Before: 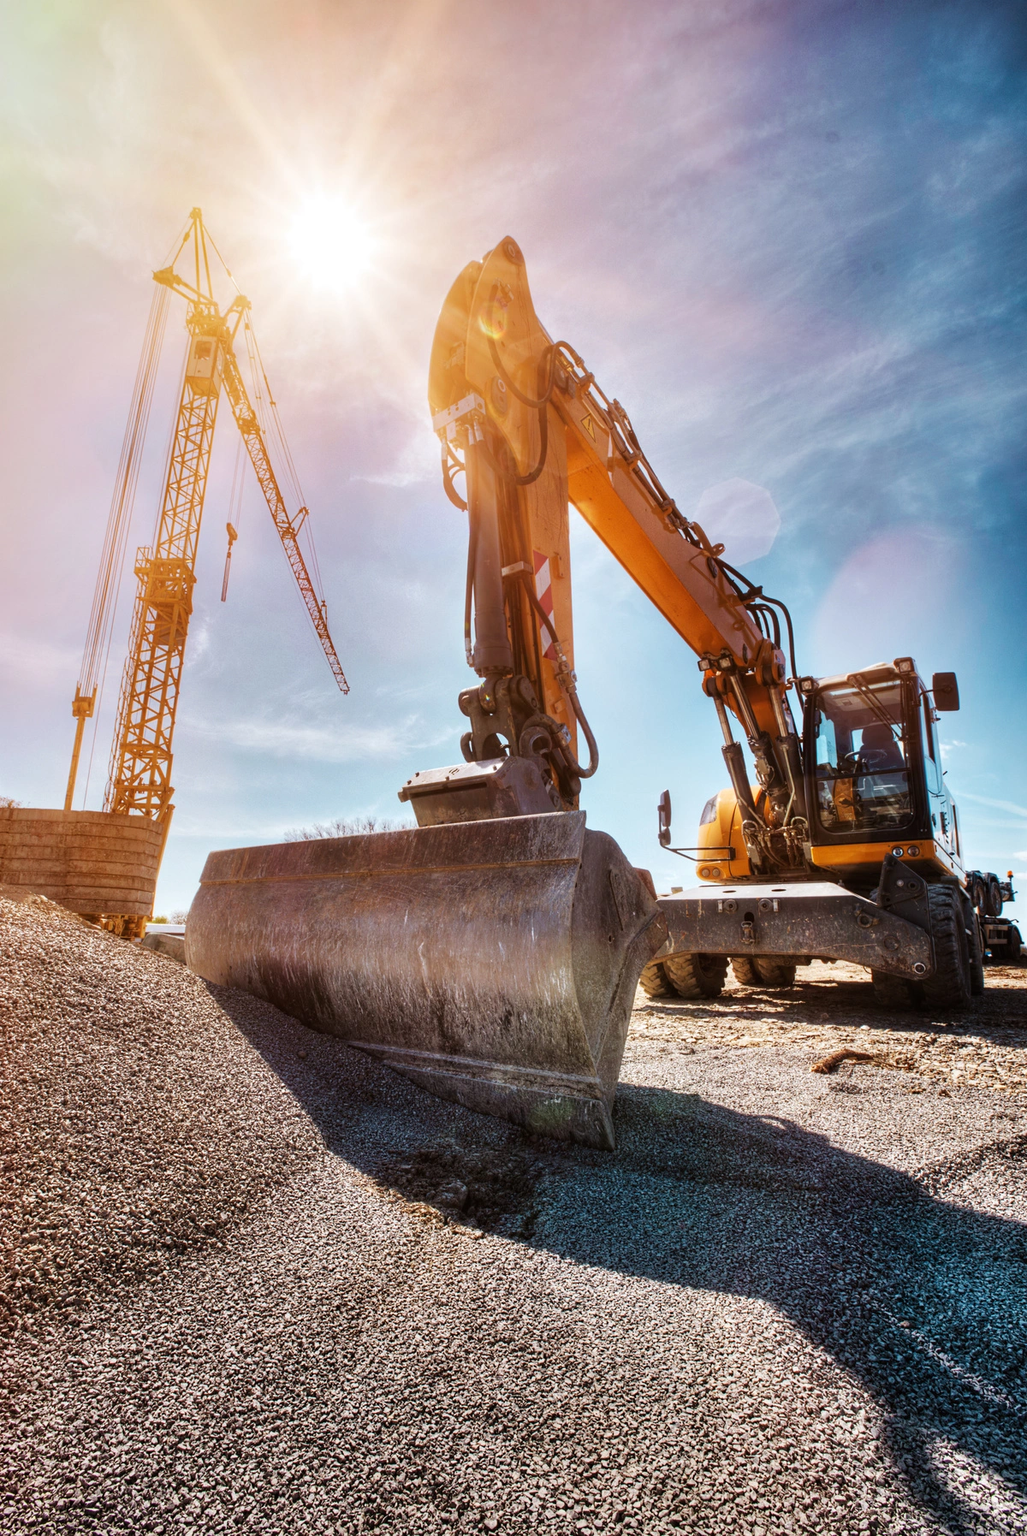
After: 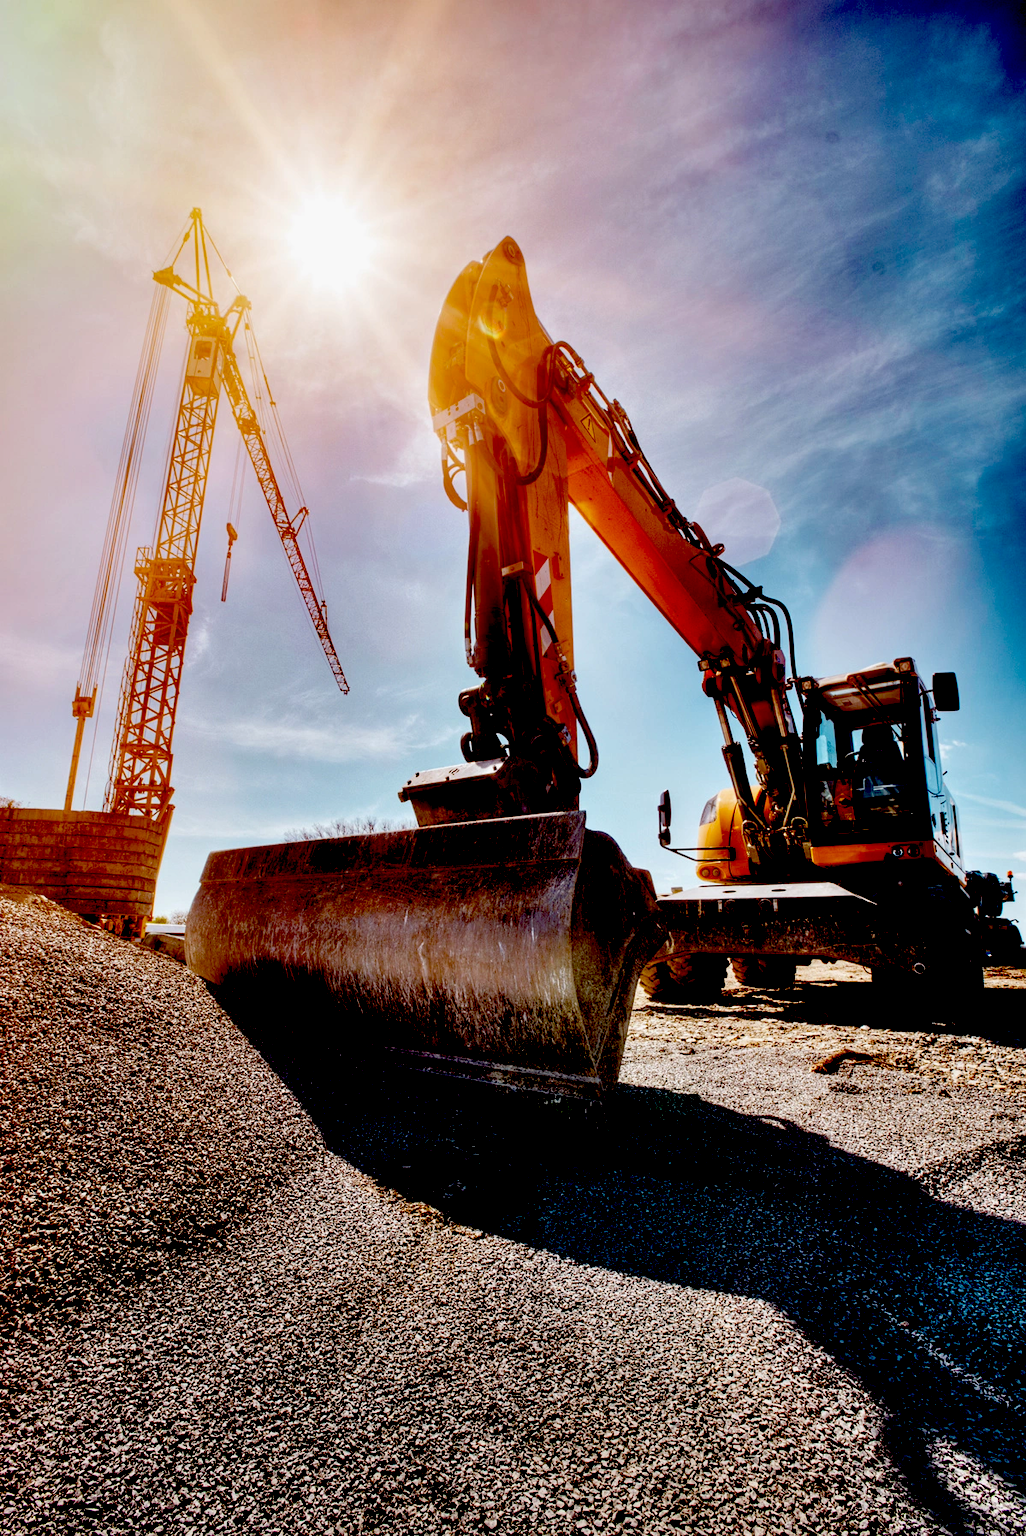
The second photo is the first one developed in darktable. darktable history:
exposure: black level correction 0.098, exposure -0.087 EV, compensate highlight preservation false
